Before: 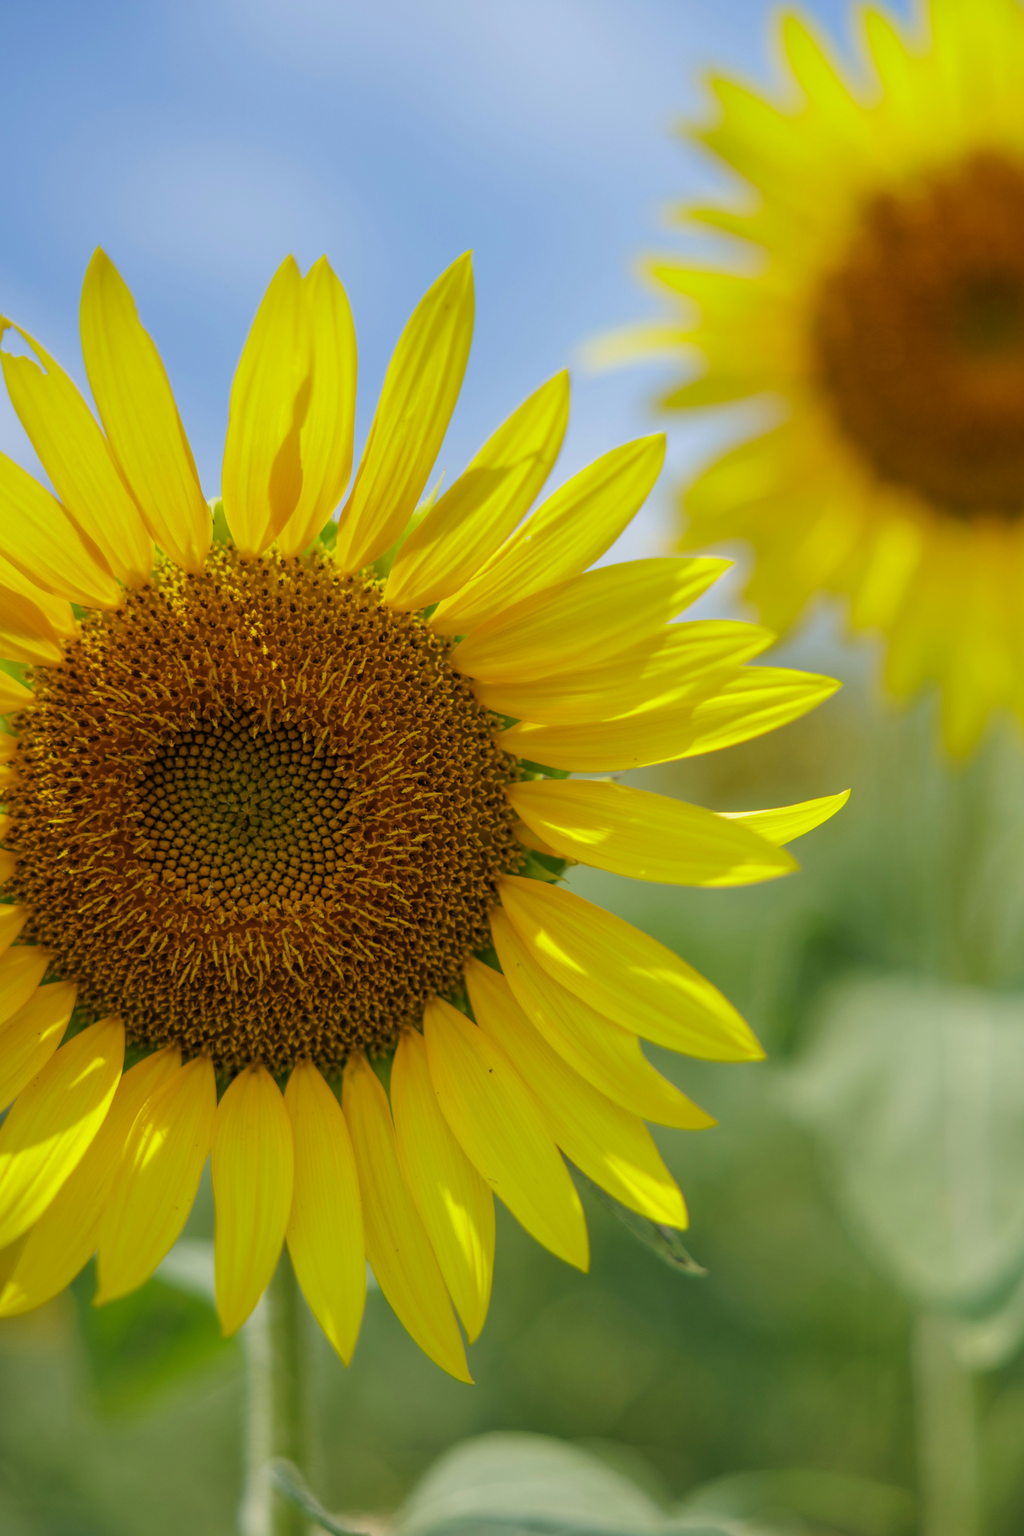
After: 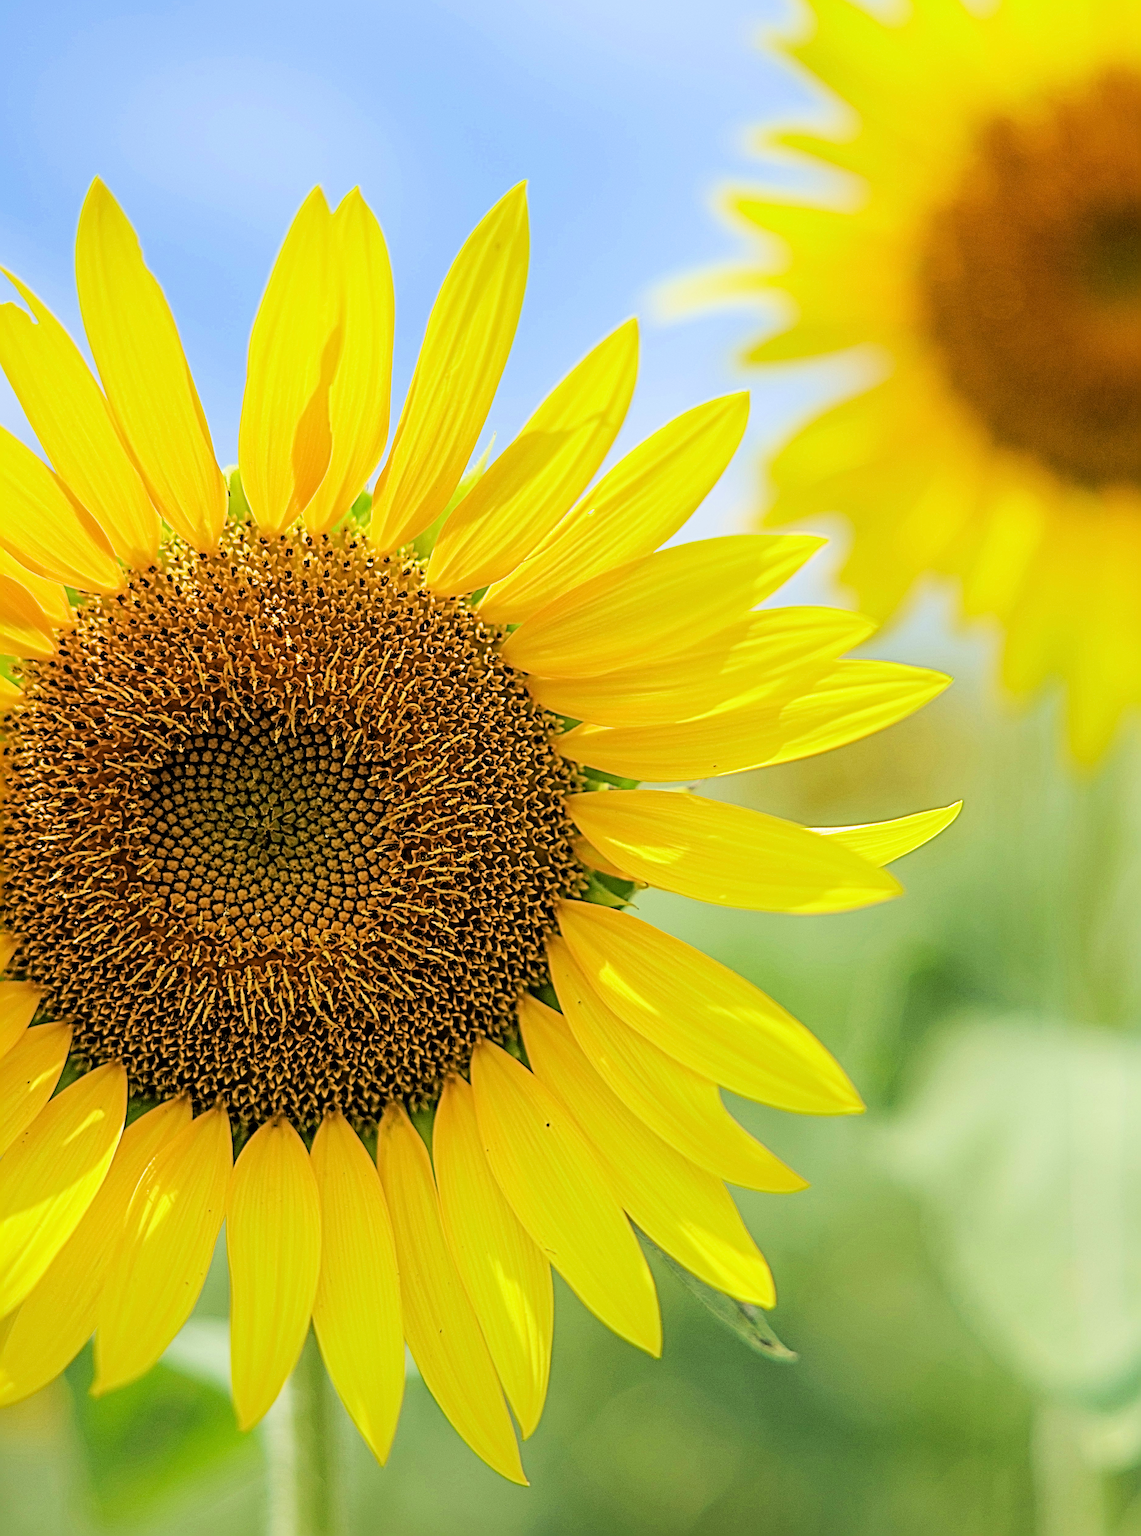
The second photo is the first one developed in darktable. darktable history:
filmic rgb: black relative exposure -7.65 EV, white relative exposure 4.56 EV, hardness 3.61, color science v6 (2022)
sharpen: radius 6.26, amount 1.785, threshold 0.108
exposure: exposure 0.3 EV, compensate highlight preservation false
crop: left 1.436%, top 6.092%, right 1.661%, bottom 6.989%
tone equalizer: -8 EV -1.11 EV, -7 EV -0.993 EV, -6 EV -0.878 EV, -5 EV -0.583 EV, -3 EV 0.596 EV, -2 EV 0.846 EV, -1 EV 1.01 EV, +0 EV 1.07 EV, mask exposure compensation -0.494 EV
